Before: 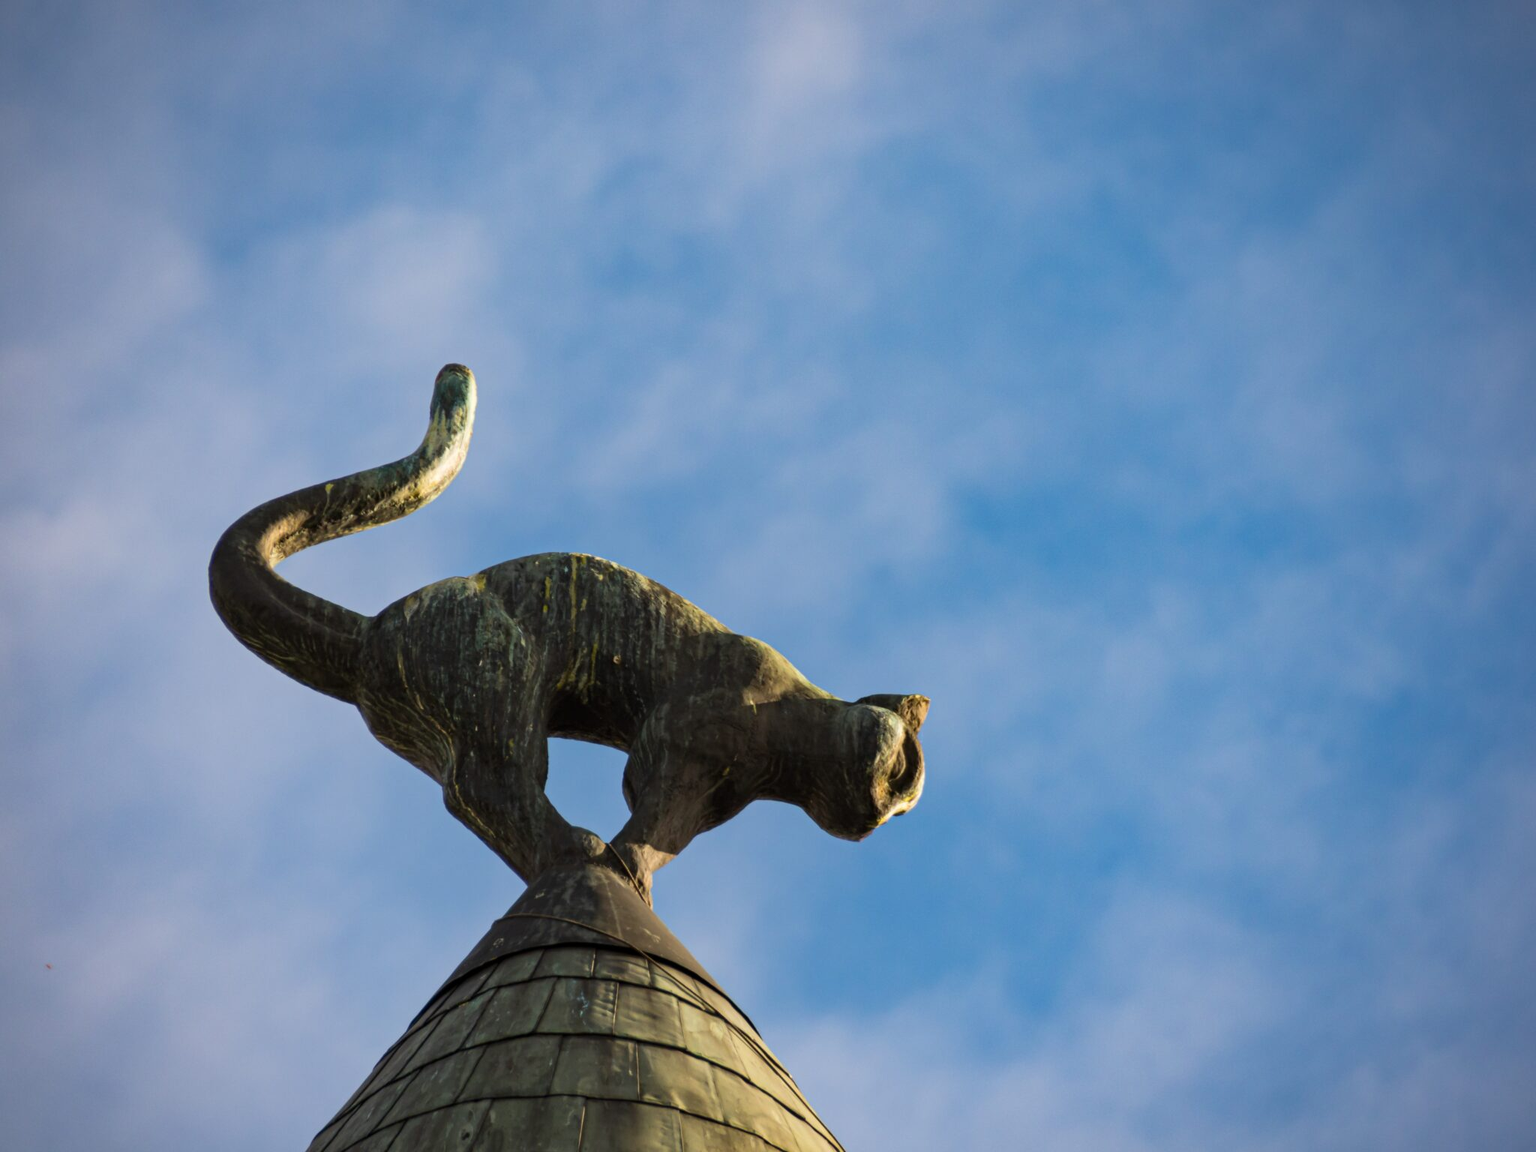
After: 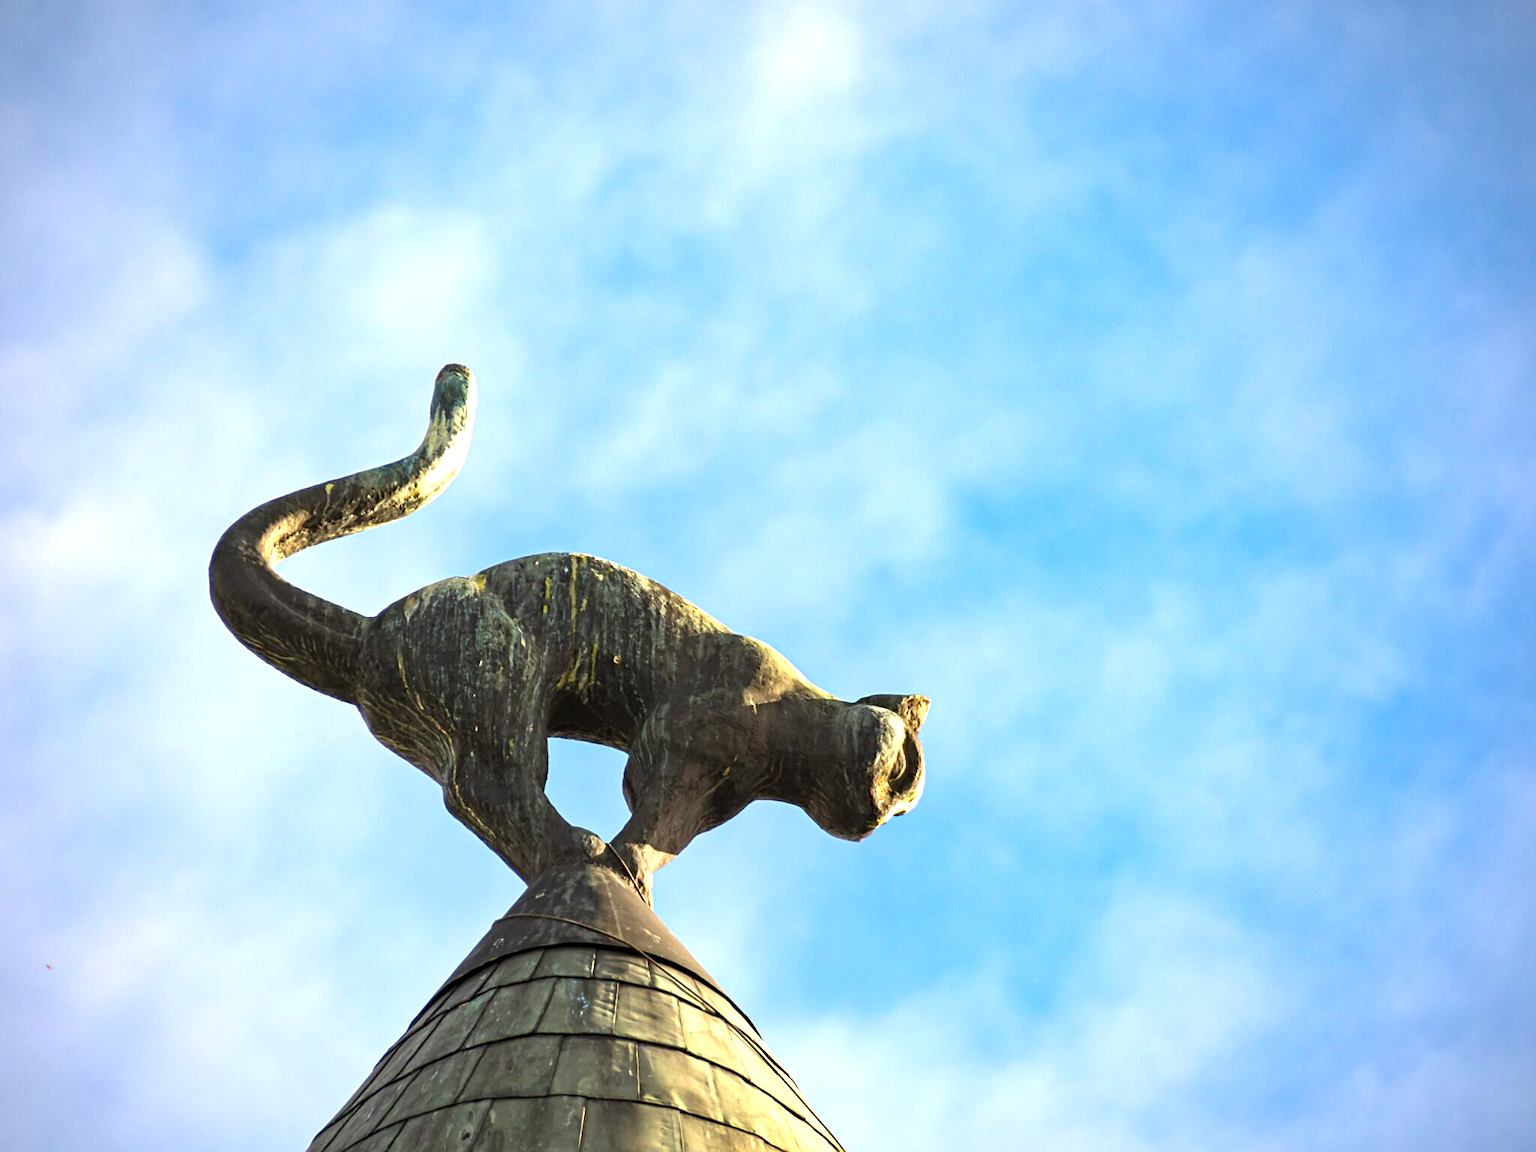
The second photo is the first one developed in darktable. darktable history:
sharpen: amount 0.49
exposure: black level correction 0, exposure 1.284 EV, compensate highlight preservation false
